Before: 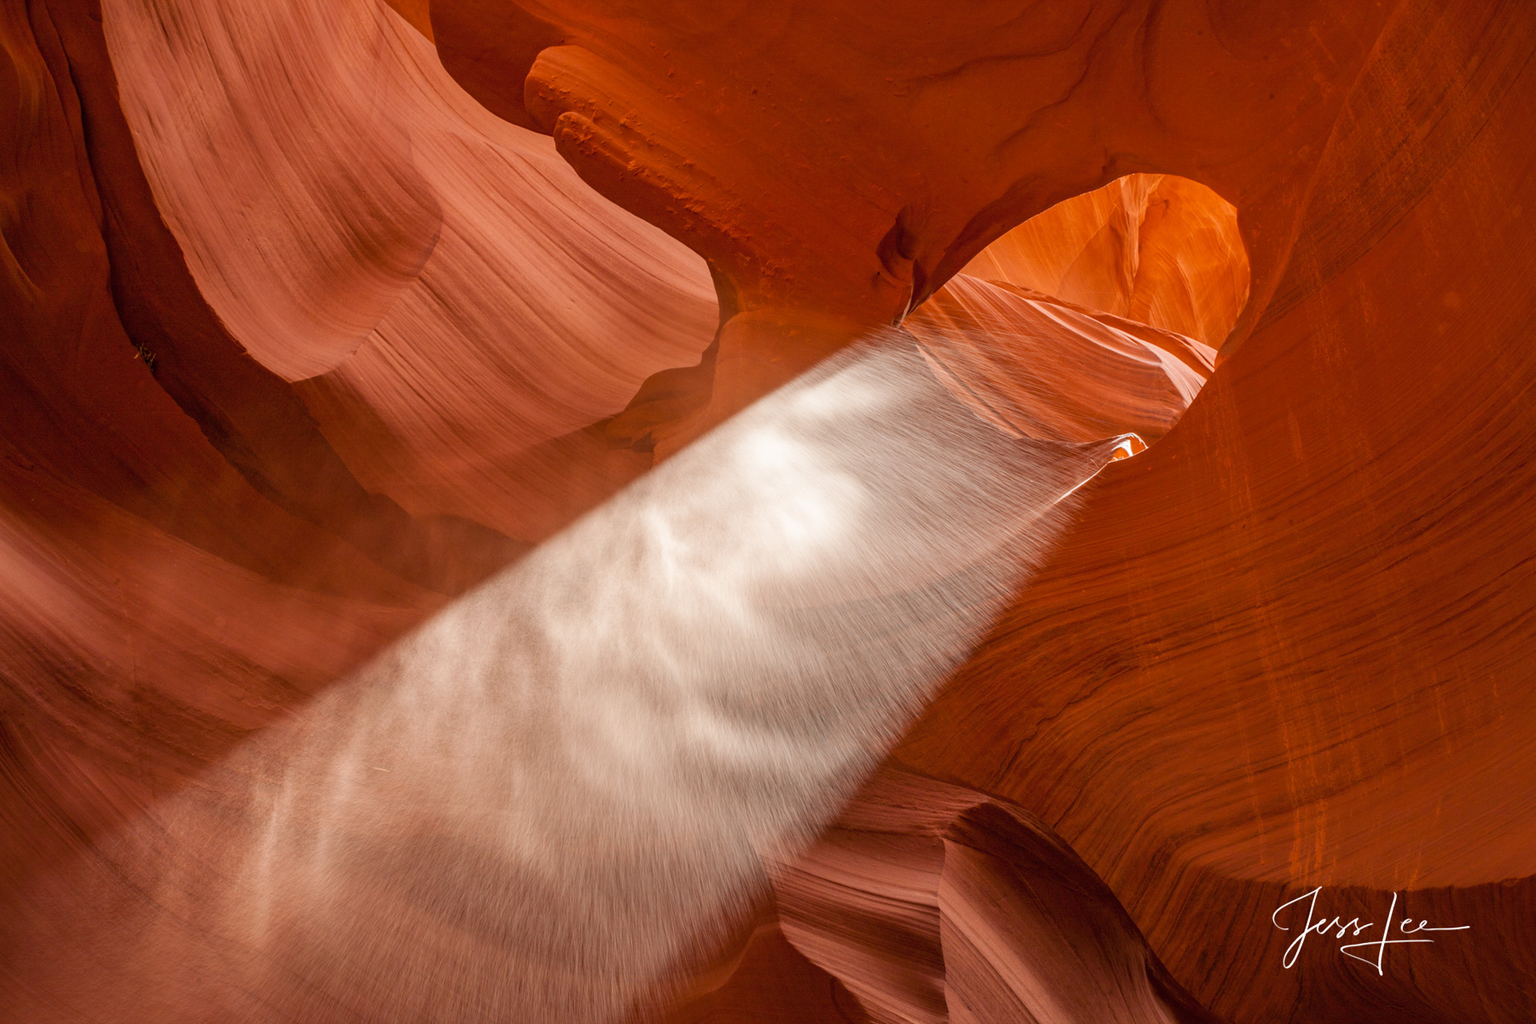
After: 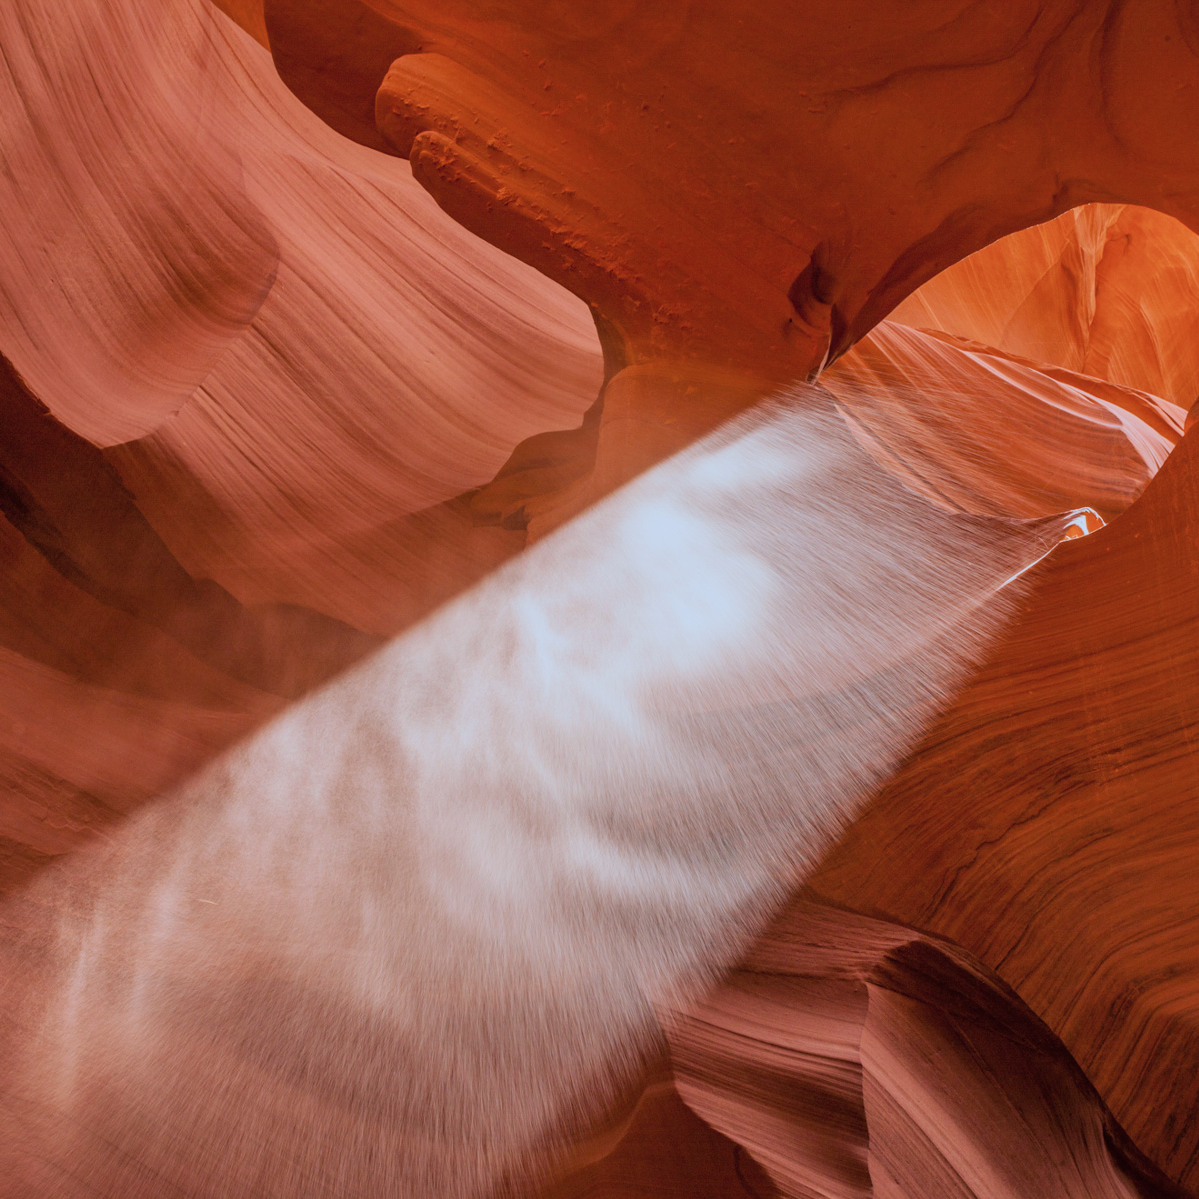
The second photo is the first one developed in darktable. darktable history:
color calibration: gray › normalize channels true, x 0.382, y 0.391, temperature 4088.98 K, gamut compression 0.005
velvia: on, module defaults
exposure: black level correction -0.001, exposure 0.08 EV, compensate highlight preservation false
crop and rotate: left 13.332%, right 20.012%
filmic rgb: black relative exposure -7.99 EV, white relative exposure 3.91 EV, hardness 4.22, preserve chrominance max RGB
